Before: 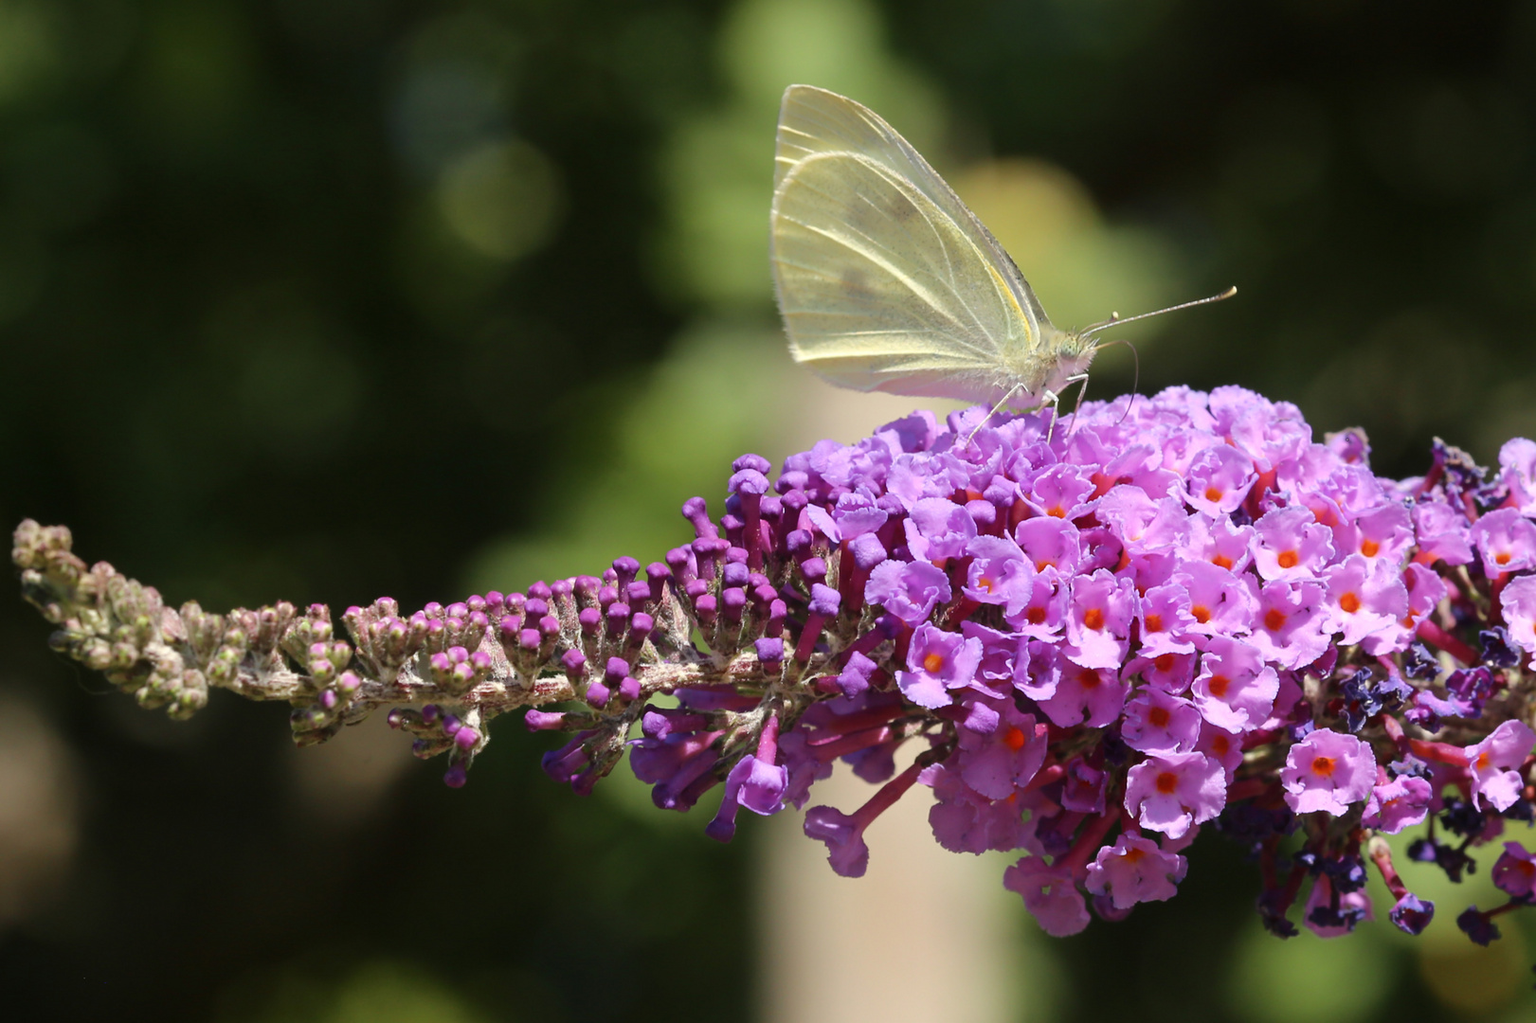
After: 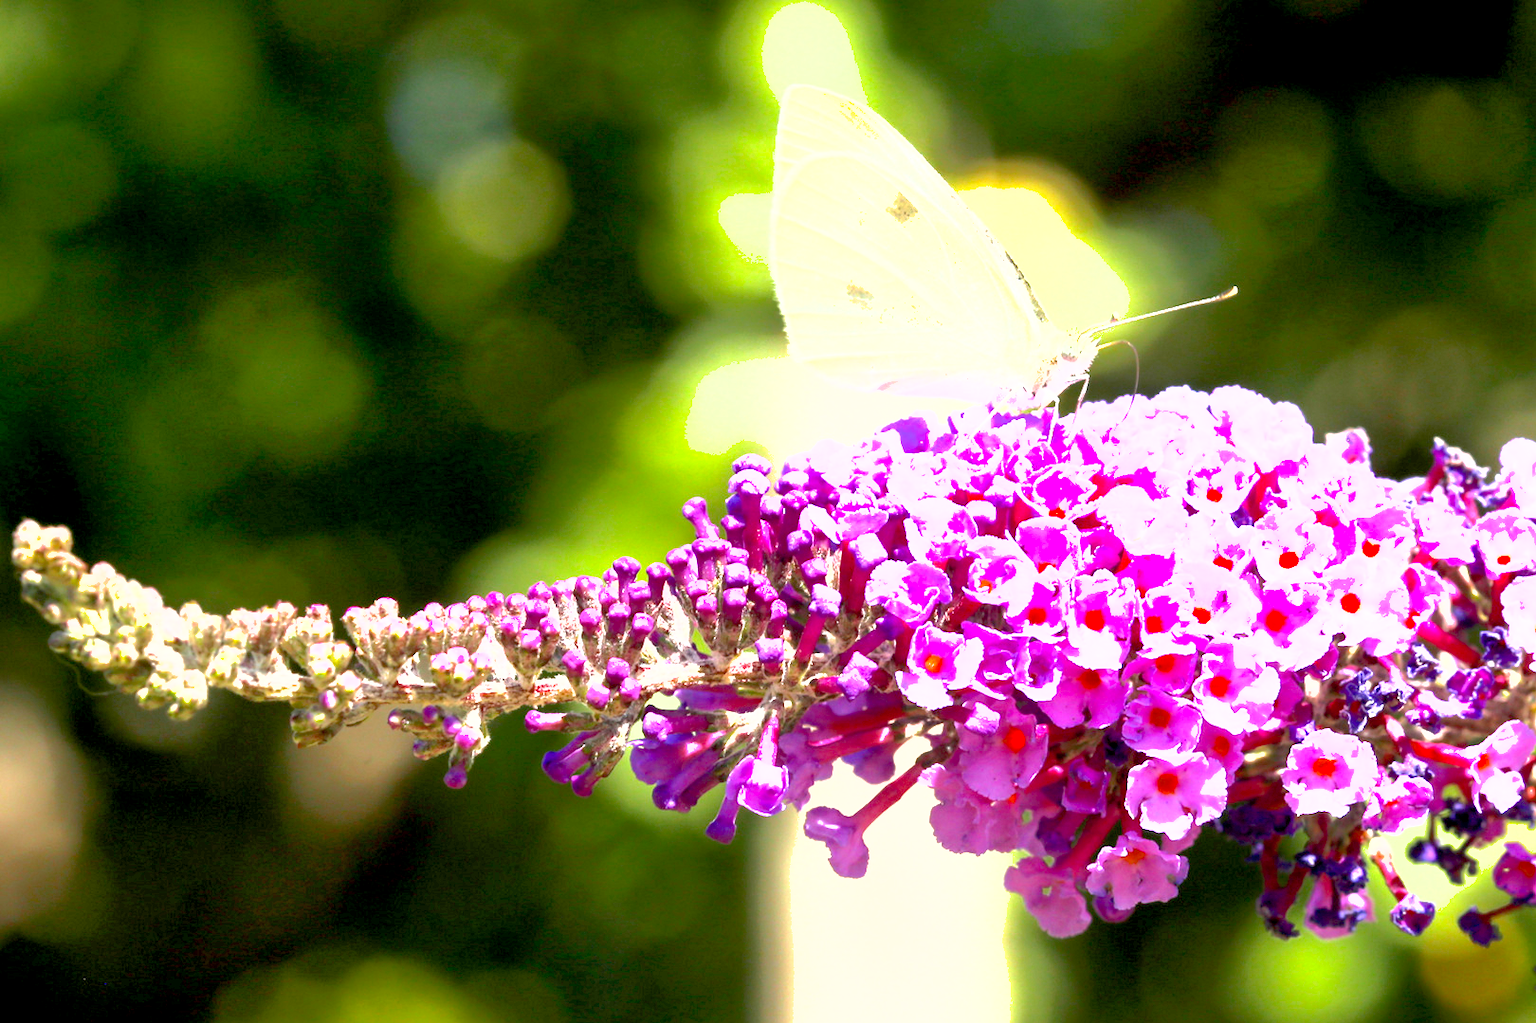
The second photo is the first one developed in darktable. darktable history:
shadows and highlights: on, module defaults
exposure: black level correction 0.005, exposure 2.084 EV, compensate highlight preservation false
tone equalizer: on, module defaults
color balance rgb: perceptual saturation grading › global saturation 8.89%, saturation formula JzAzBz (2021)
